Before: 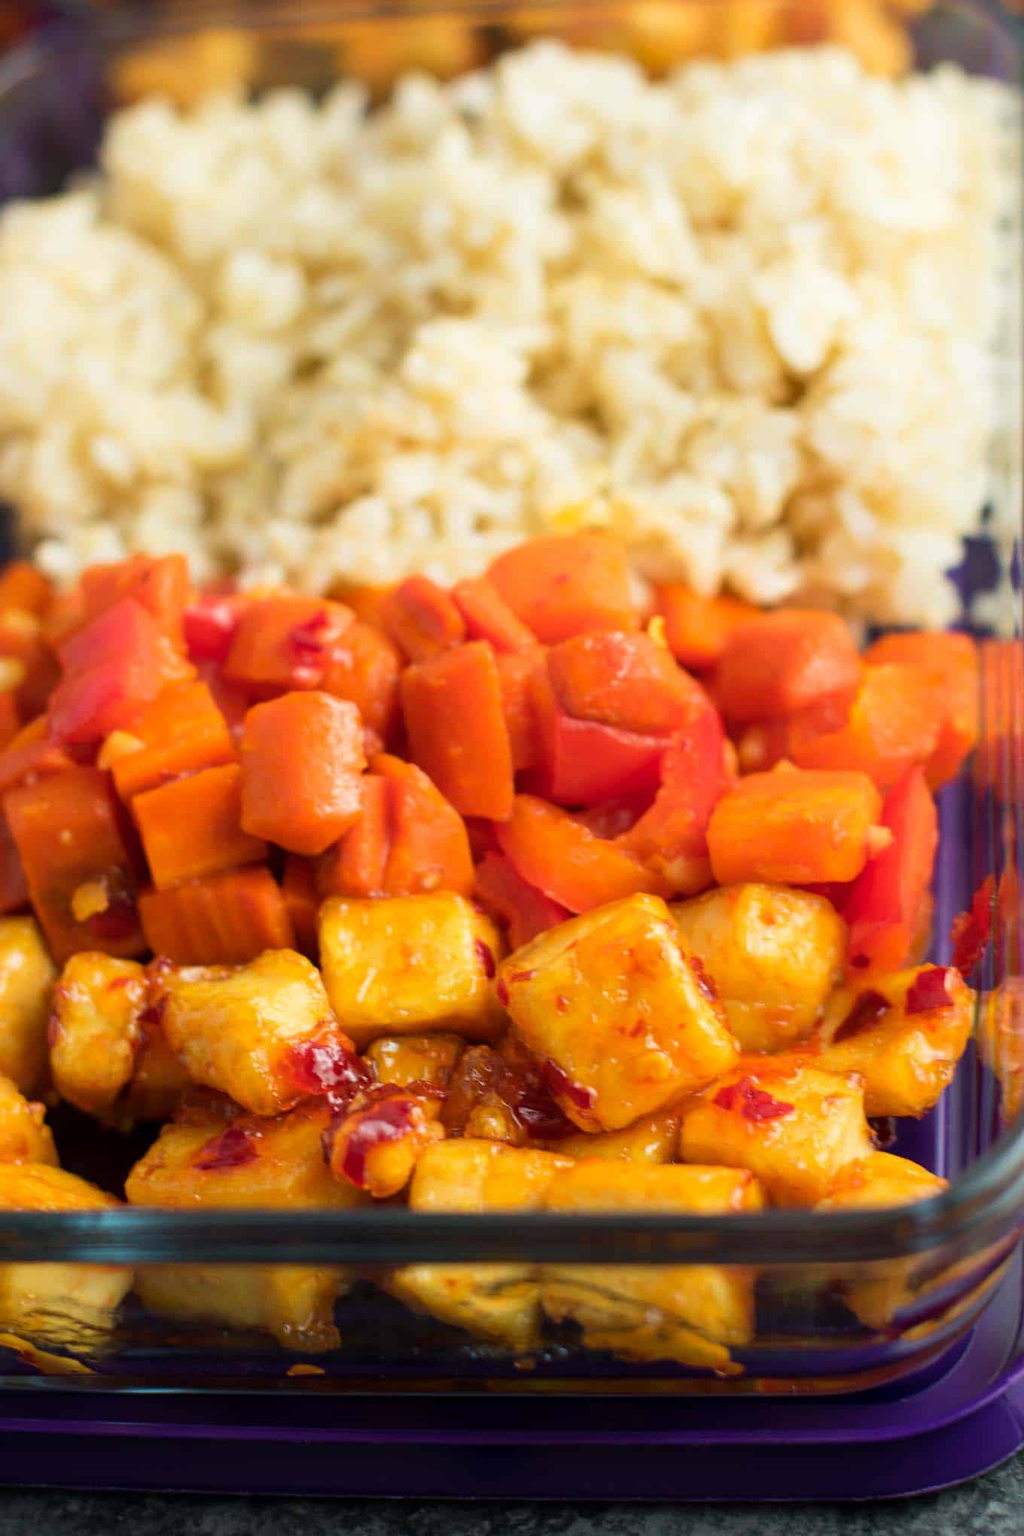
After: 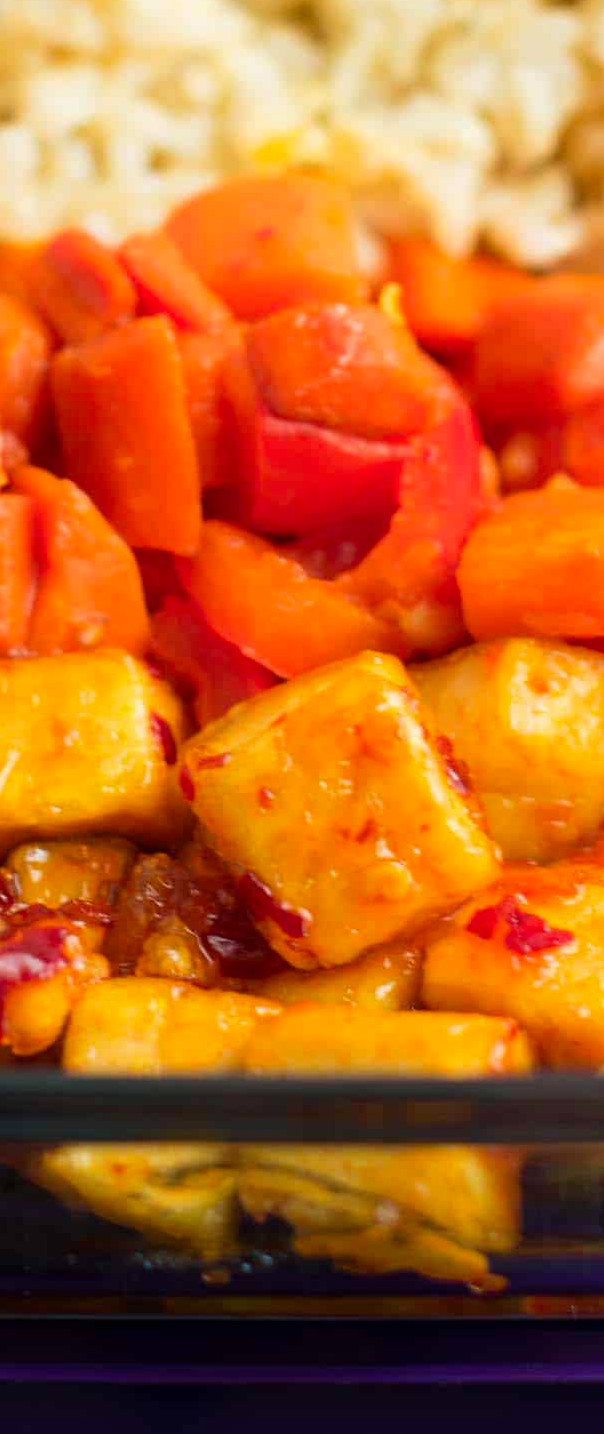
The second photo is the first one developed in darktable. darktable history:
crop: left 35.432%, top 26.233%, right 20.145%, bottom 3.432%
color correction: saturation 1.11
